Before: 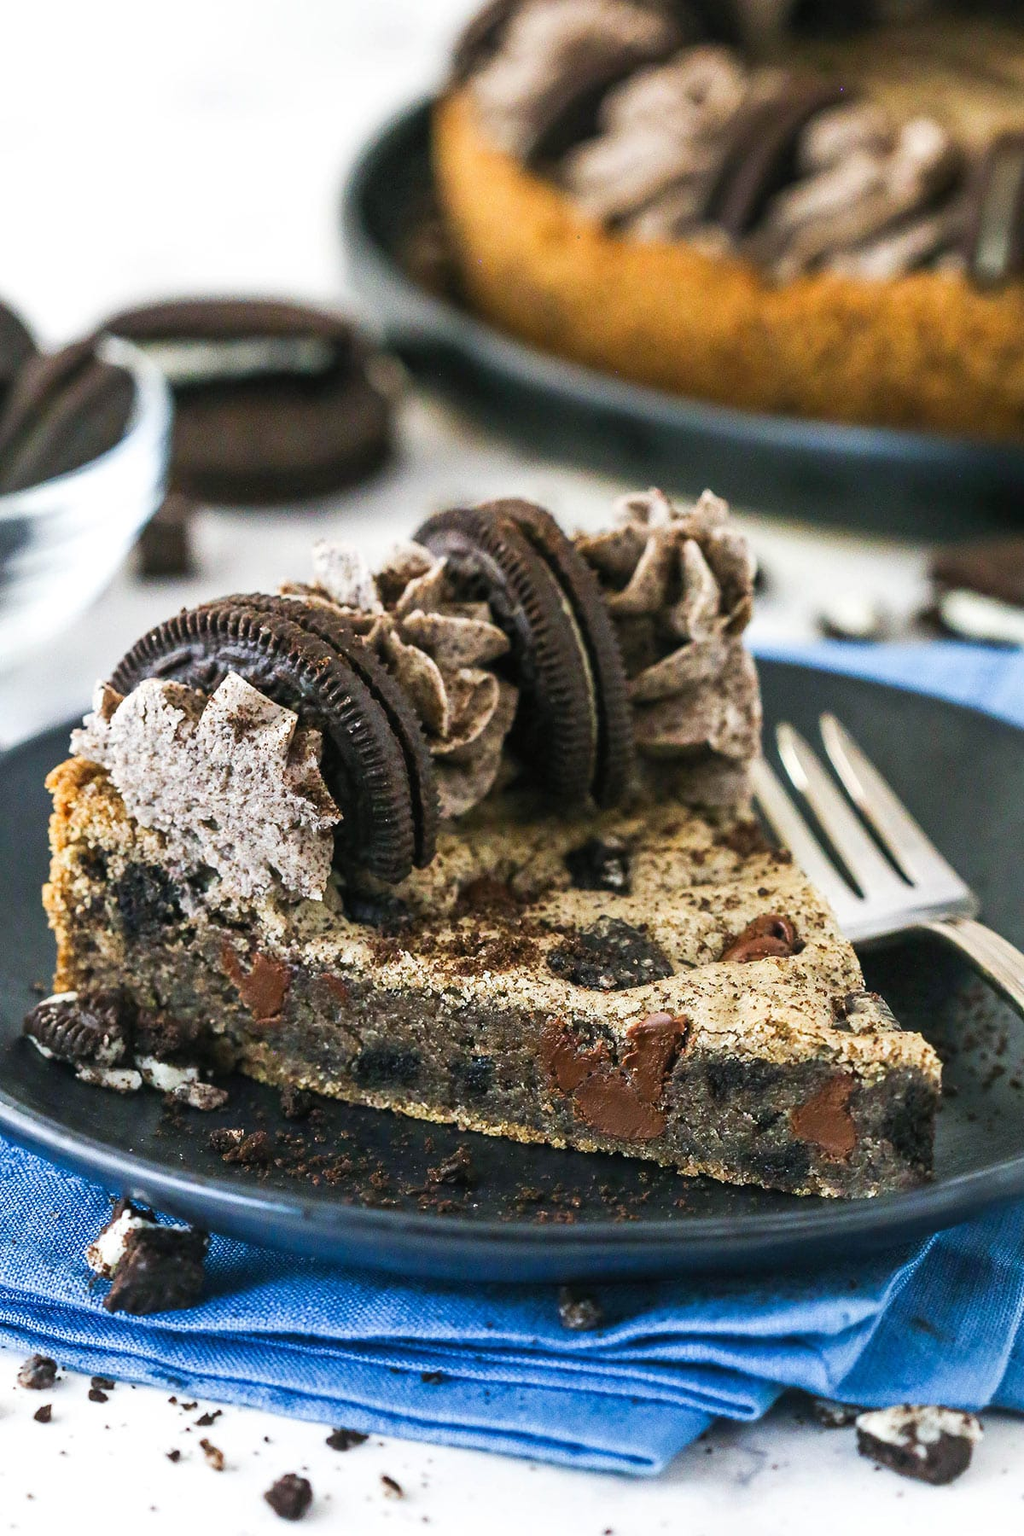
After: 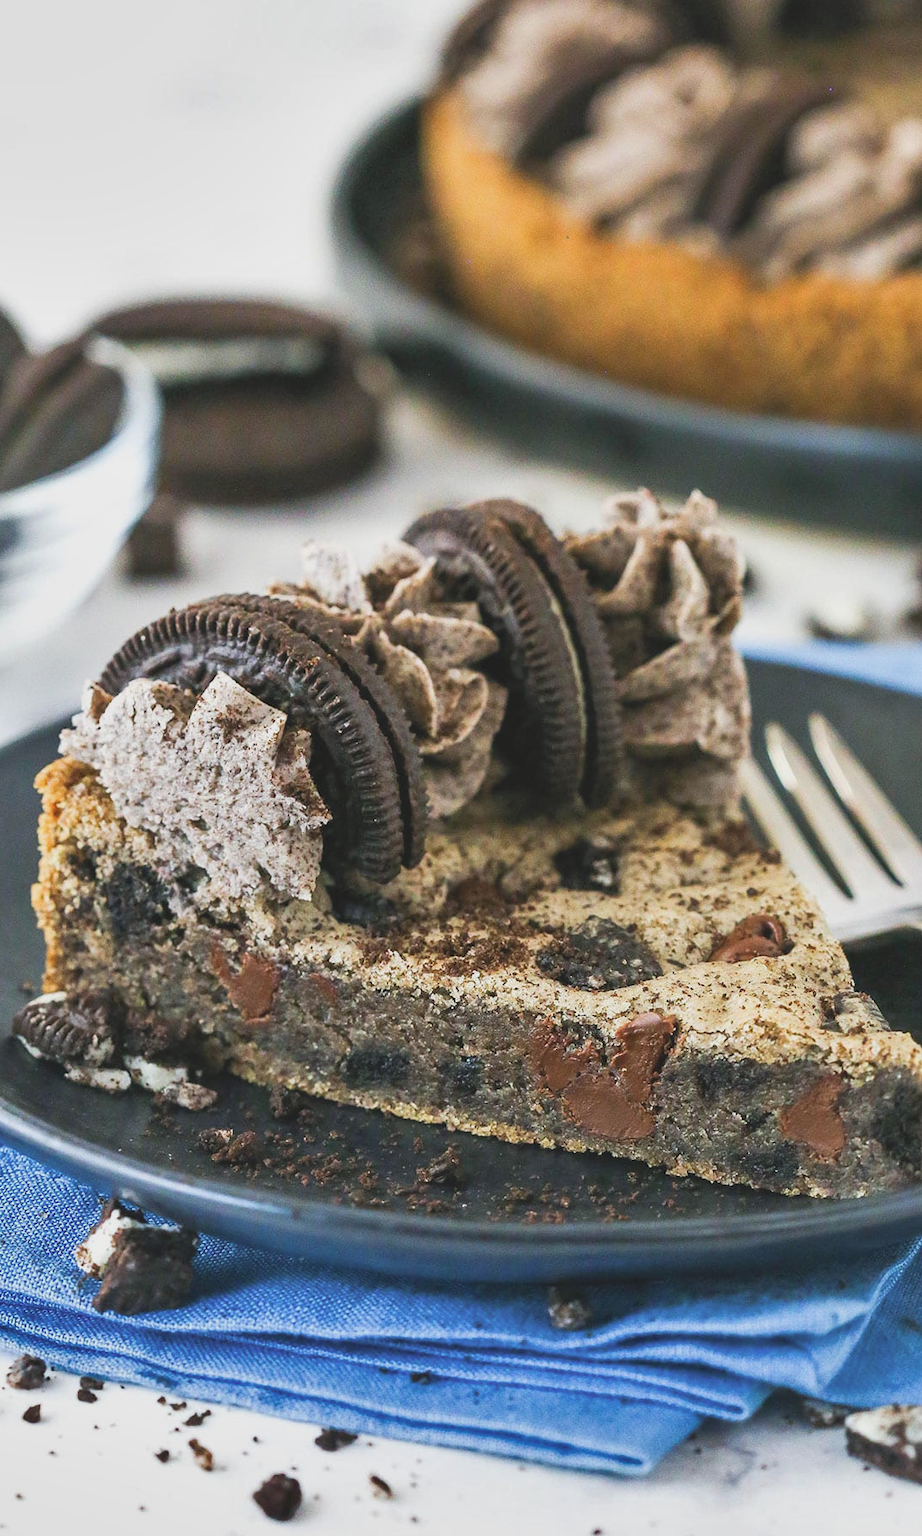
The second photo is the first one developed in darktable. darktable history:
crop and rotate: left 1.088%, right 8.807%
exposure: compensate highlight preservation false
contrast brightness saturation: contrast -0.15, brightness 0.05, saturation -0.12
shadows and highlights: soften with gaussian
